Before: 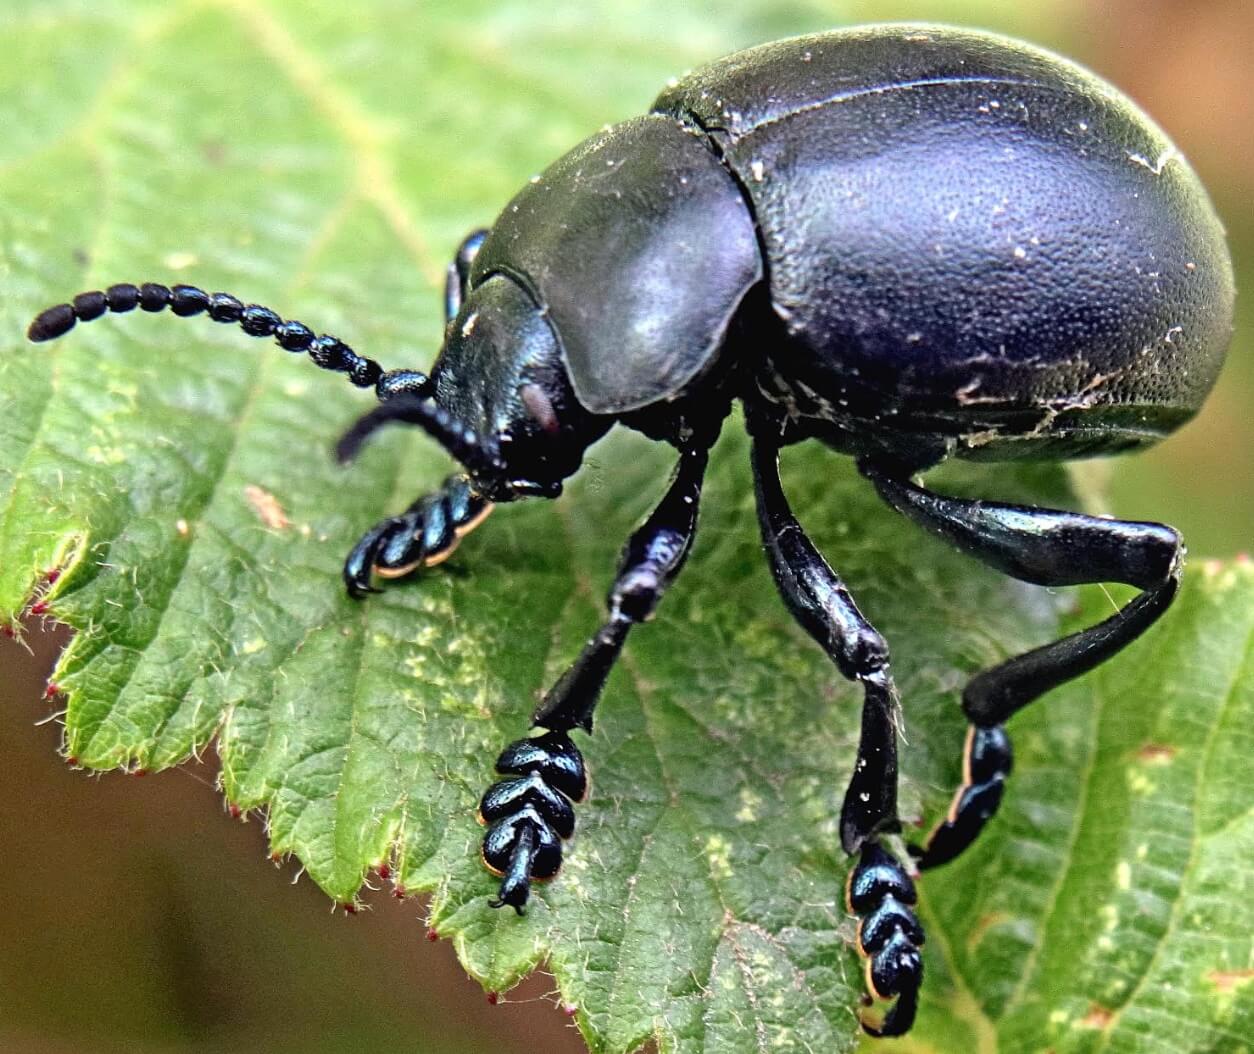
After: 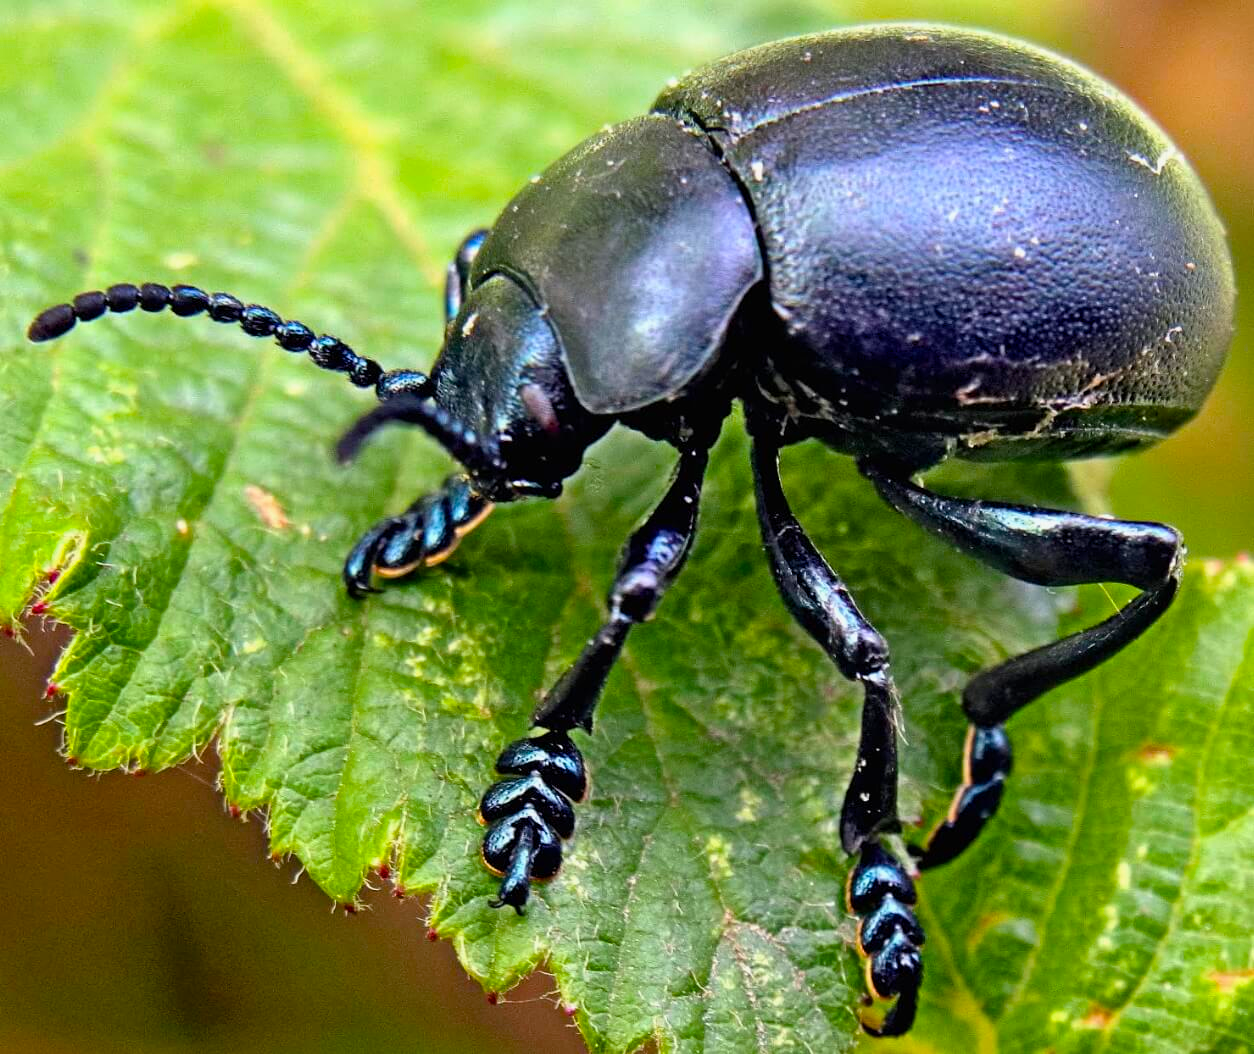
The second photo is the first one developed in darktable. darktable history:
exposure: black level correction 0.002, exposure -0.1 EV, compensate highlight preservation false
color balance rgb: linear chroma grading › global chroma 15%, perceptual saturation grading › global saturation 30%
